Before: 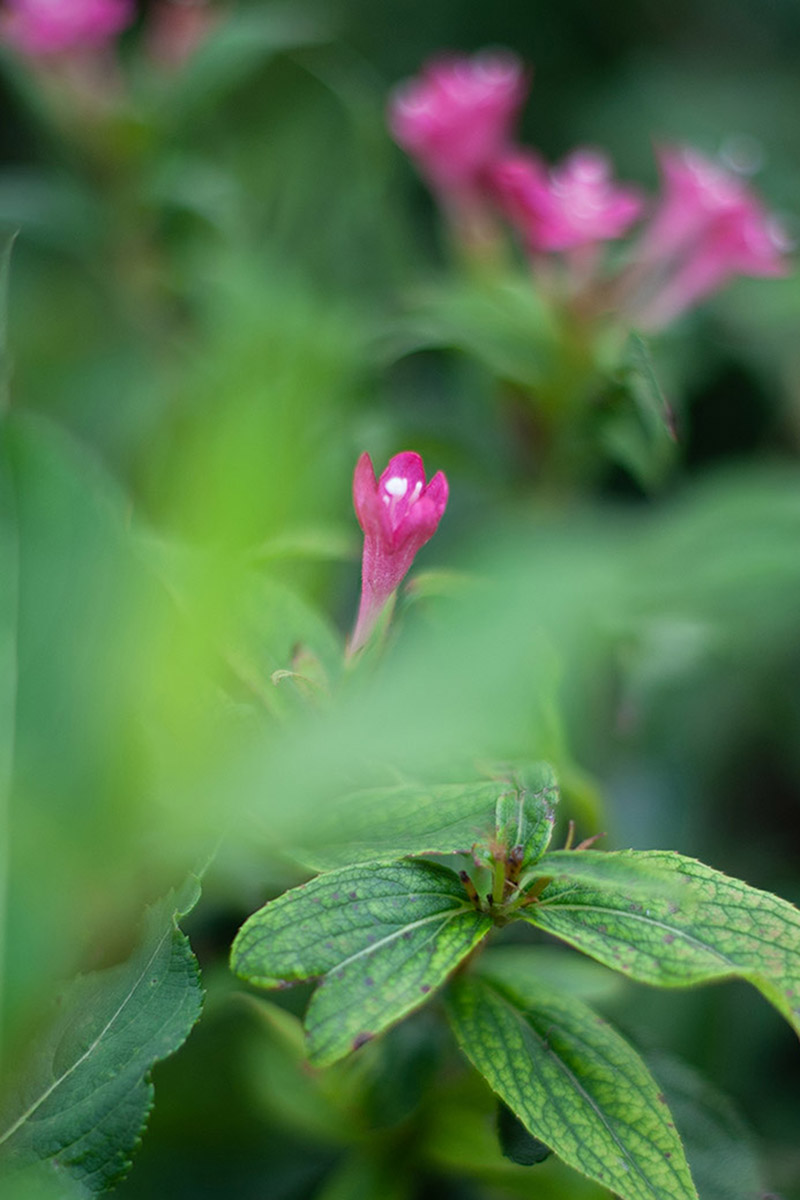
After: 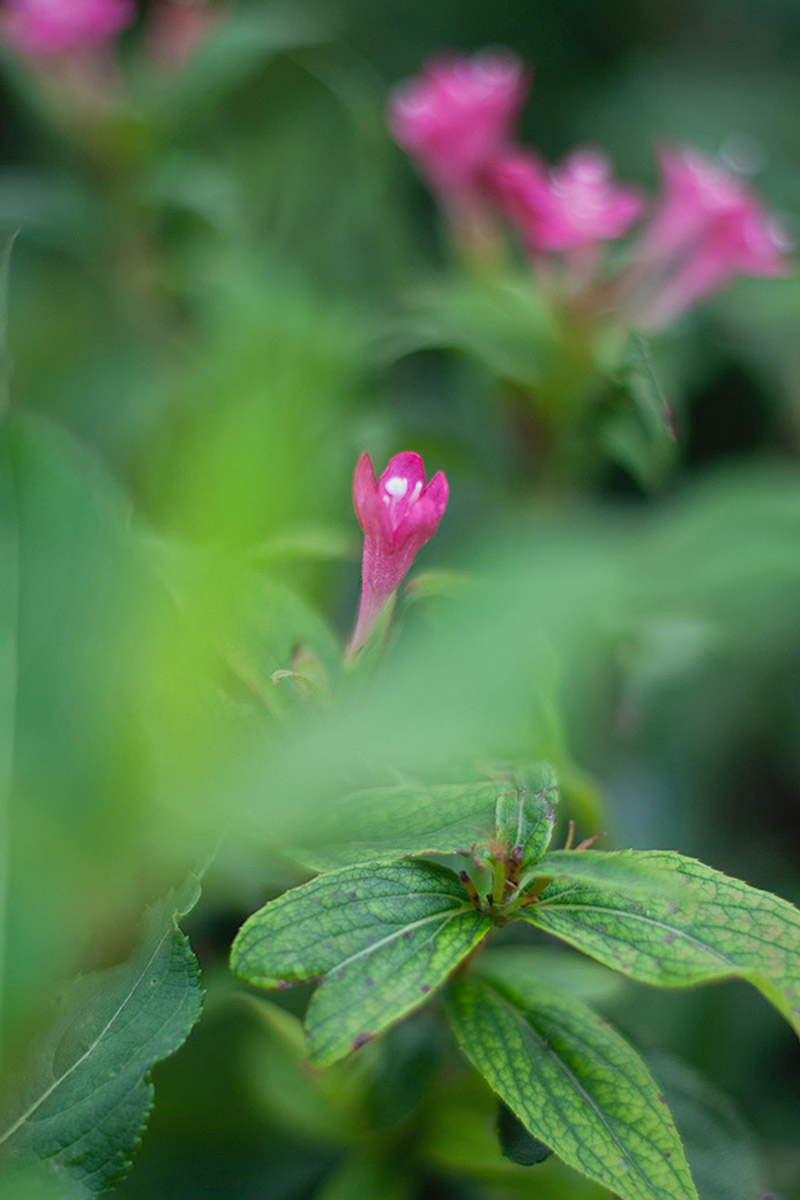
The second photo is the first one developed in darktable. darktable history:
contrast equalizer: y [[0.5, 0.488, 0.462, 0.461, 0.491, 0.5], [0.5 ×6], [0.5 ×6], [0 ×6], [0 ×6]], mix 0.285
shadows and highlights: shadows 39.36, highlights -59.72
